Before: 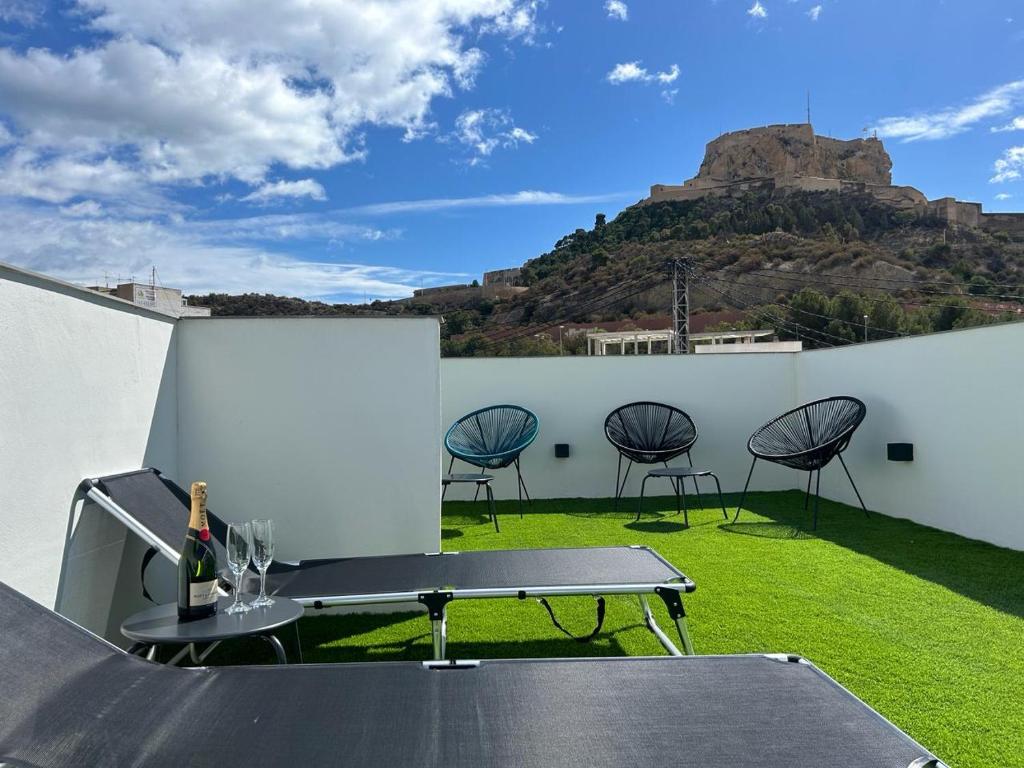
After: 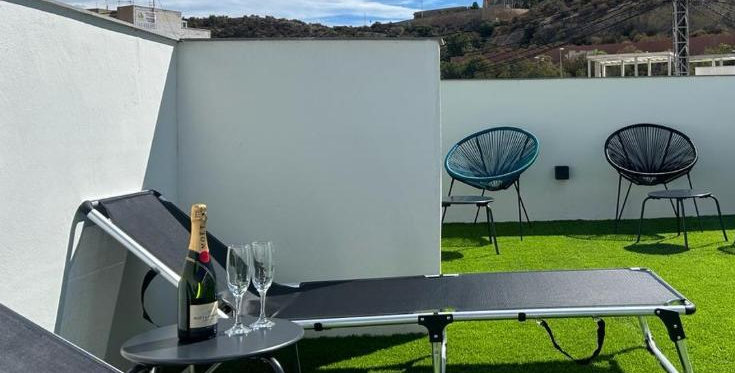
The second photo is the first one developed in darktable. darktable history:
crop: top 36.291%, right 28.163%, bottom 15.071%
